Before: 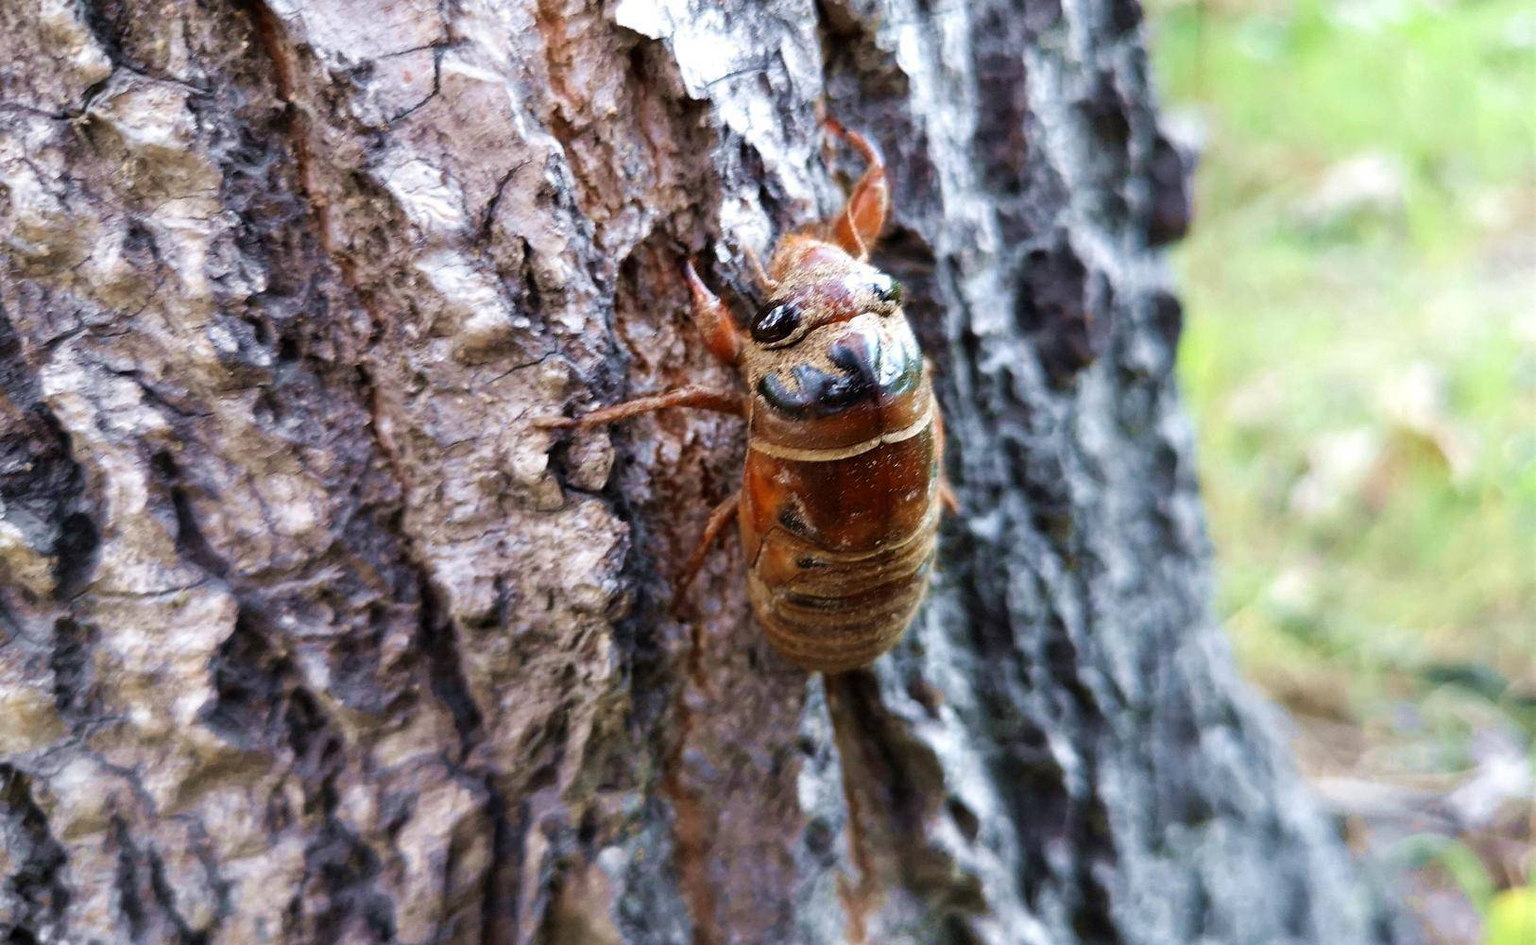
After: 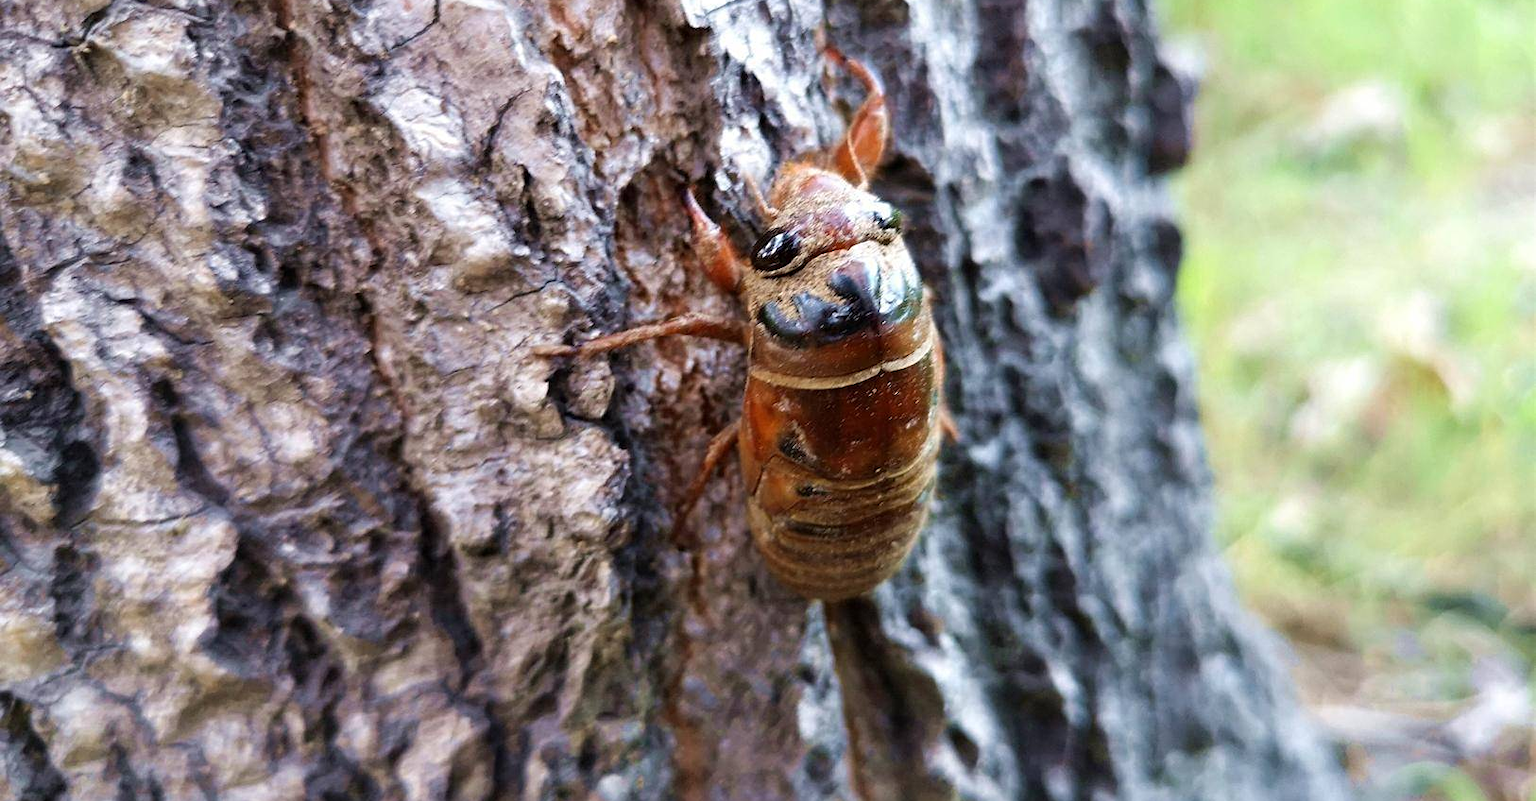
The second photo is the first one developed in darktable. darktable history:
crop: top 7.613%, bottom 7.585%
sharpen: amount 0.2
